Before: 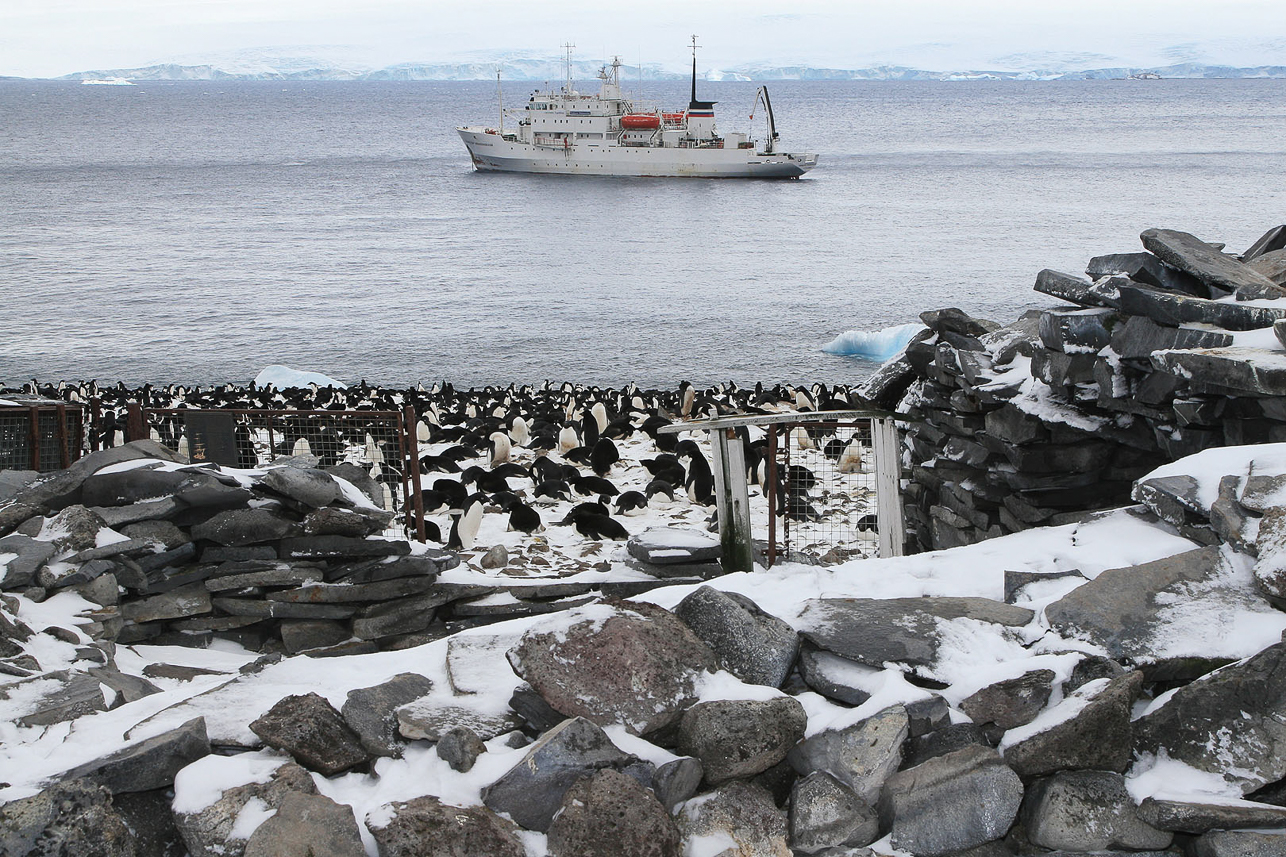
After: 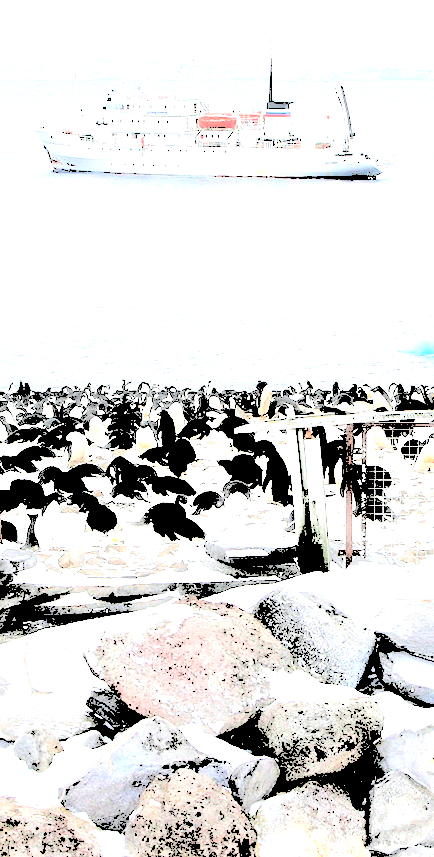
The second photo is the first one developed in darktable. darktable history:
crop: left 32.893%, right 33.342%
haze removal: strength -0.049, compatibility mode true, adaptive false
levels: levels [0.246, 0.256, 0.506]
